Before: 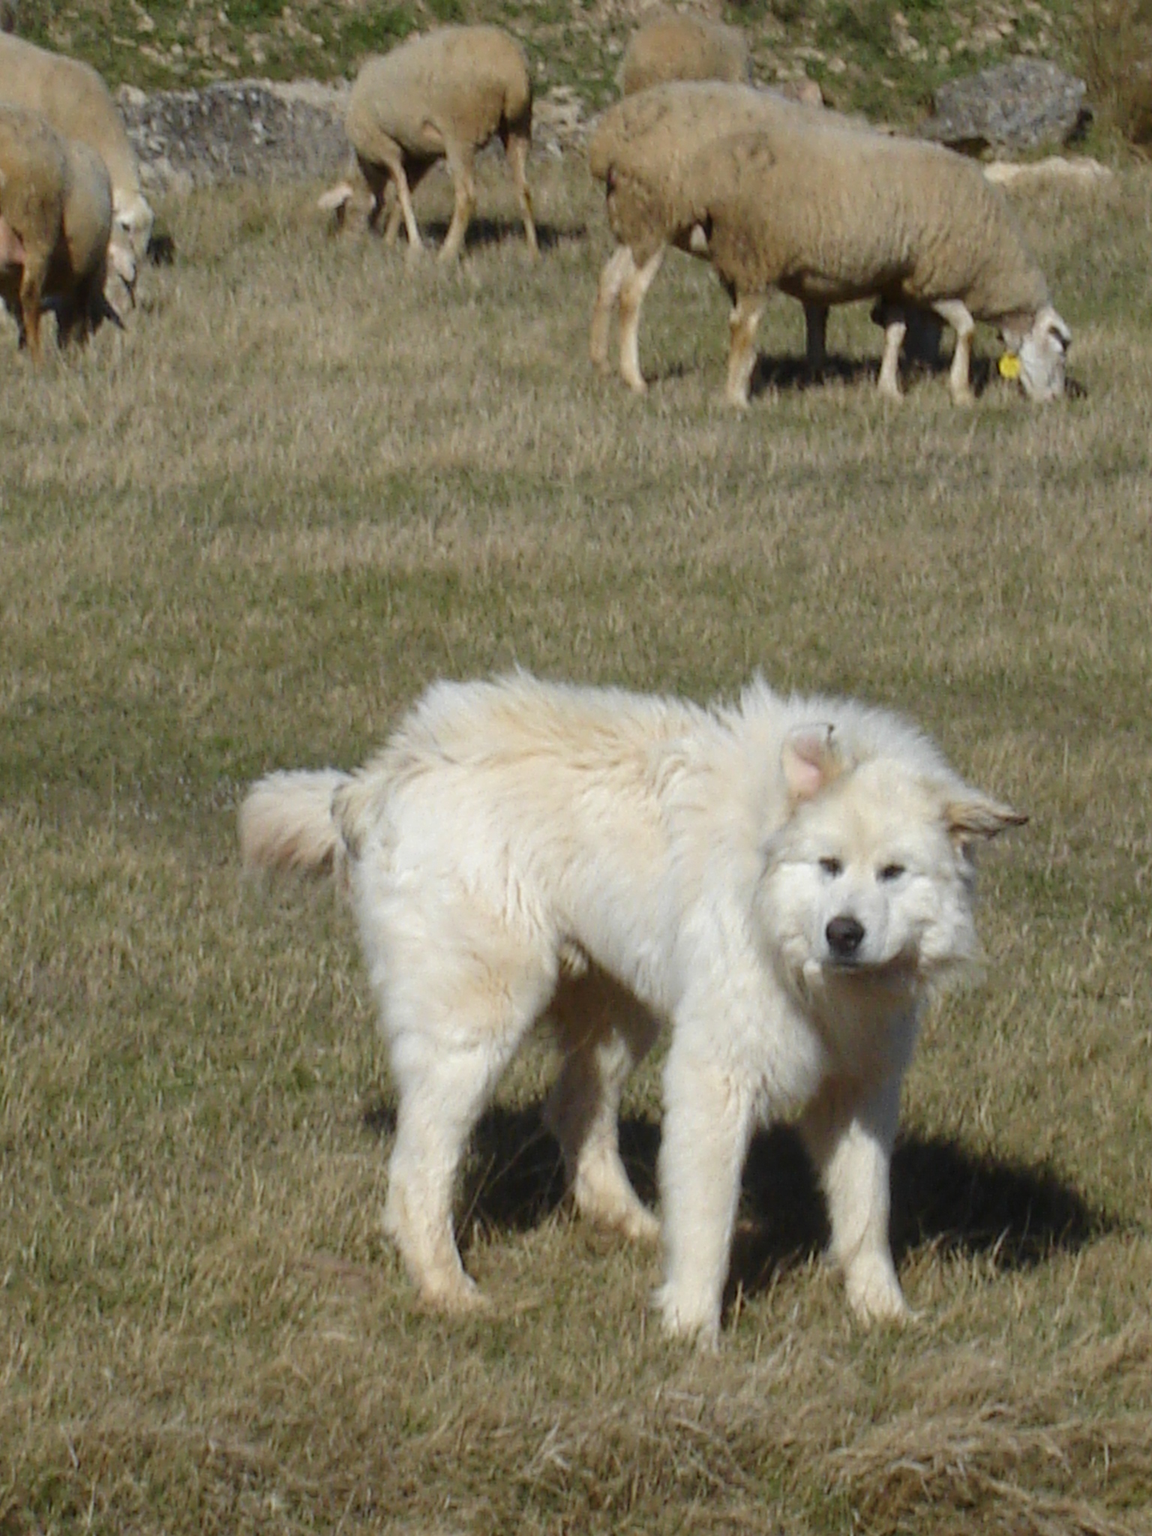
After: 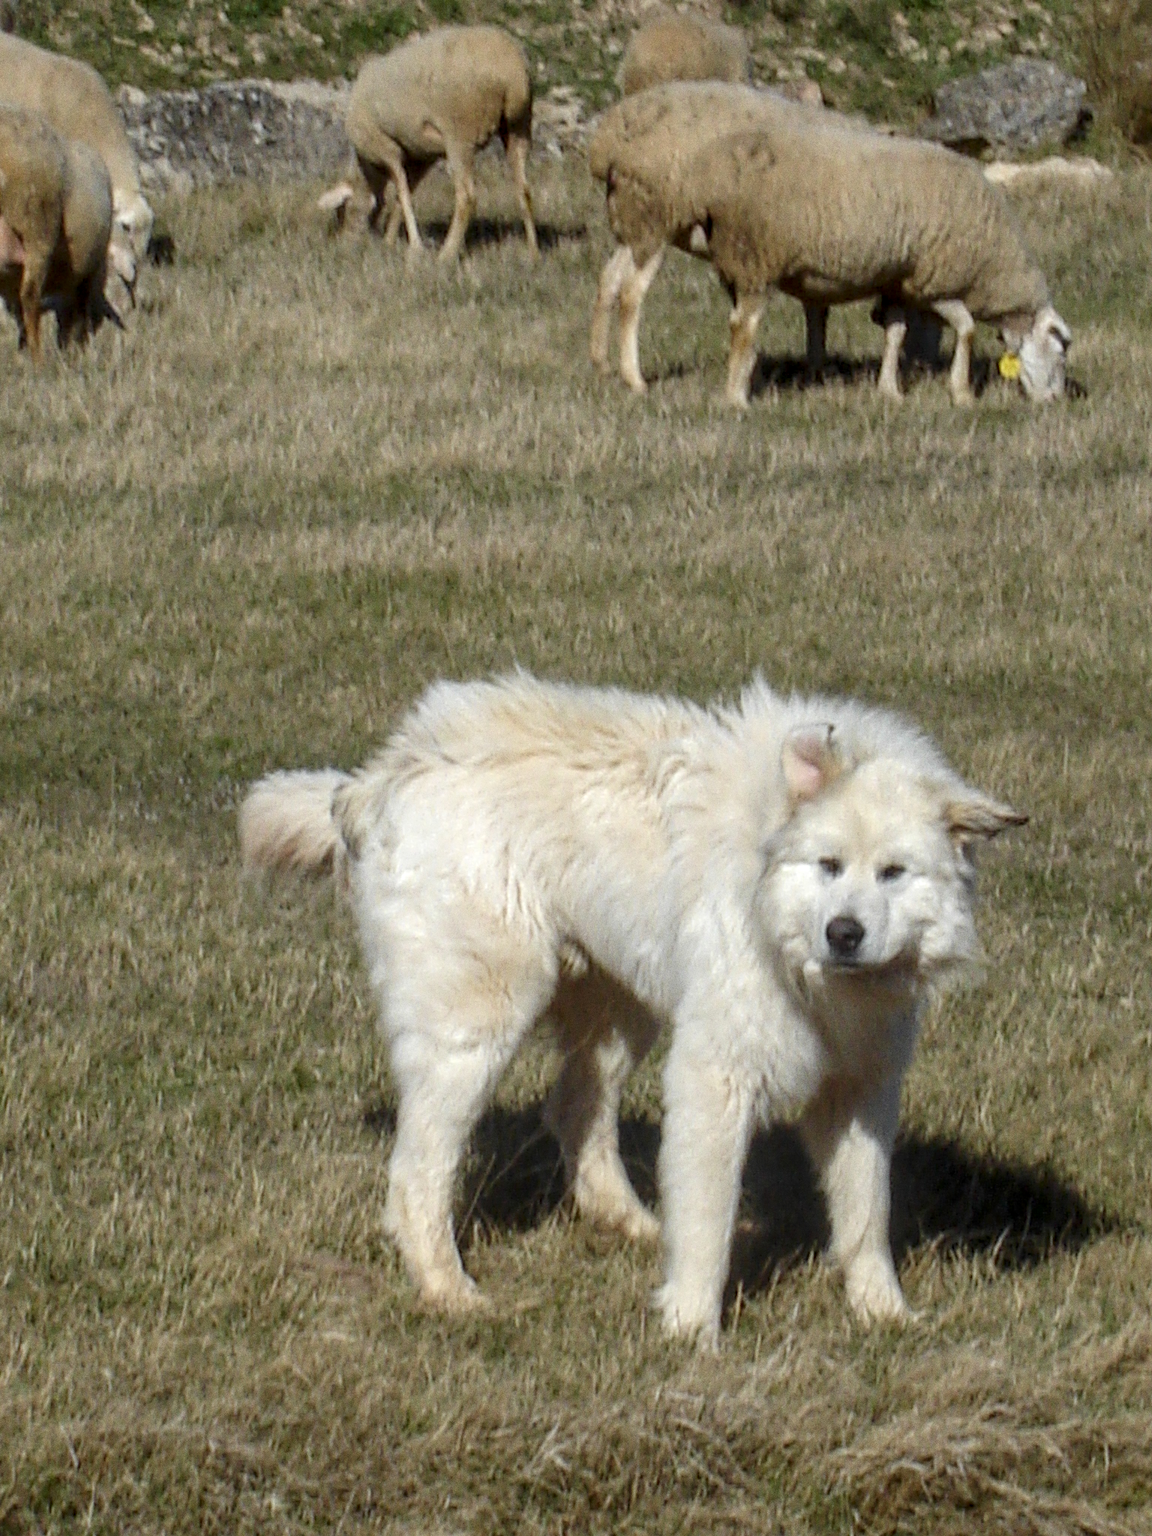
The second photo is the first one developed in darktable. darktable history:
grain: coarseness 0.09 ISO
shadows and highlights: shadows 25, highlights -25
local contrast: highlights 61%, detail 143%, midtone range 0.428
